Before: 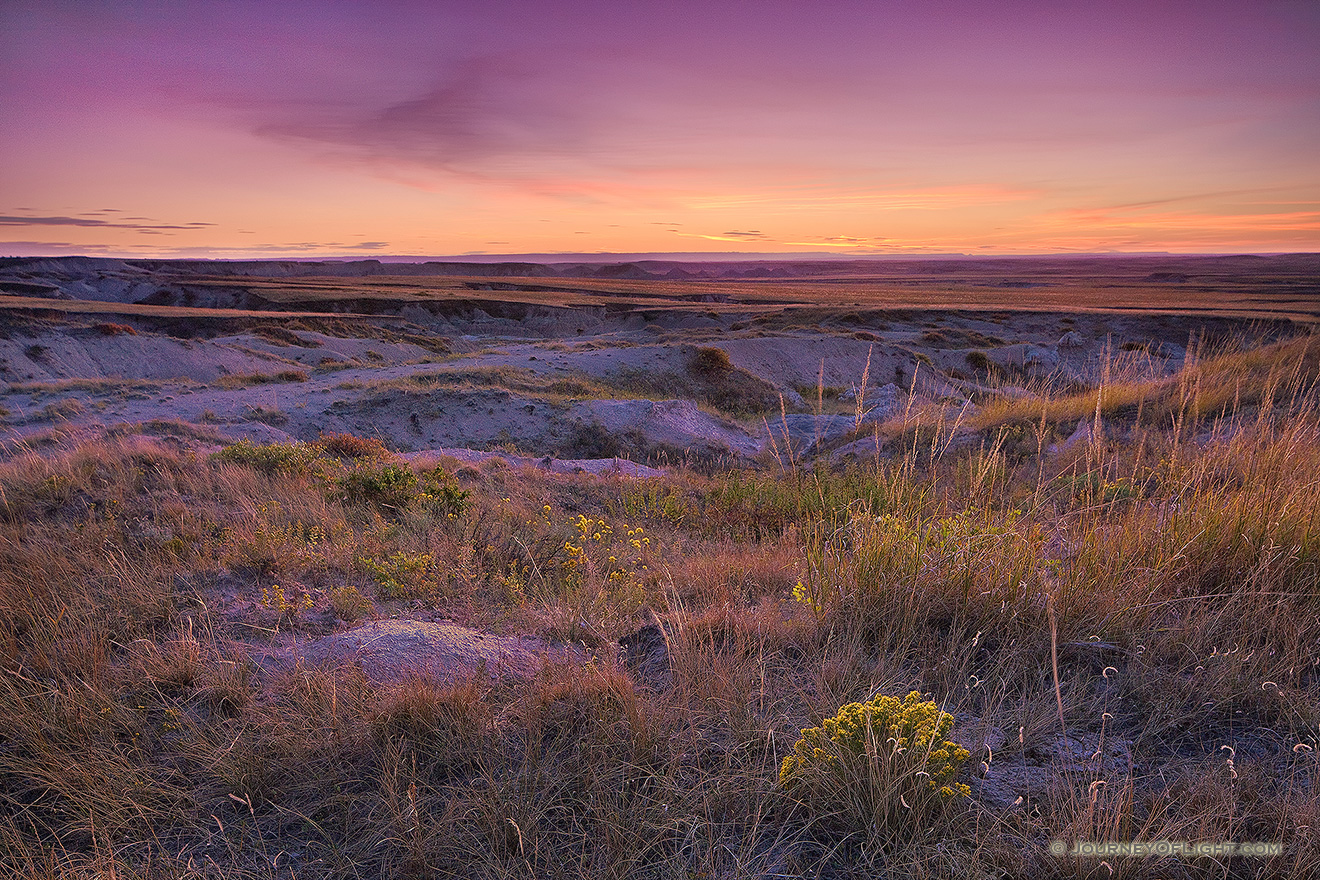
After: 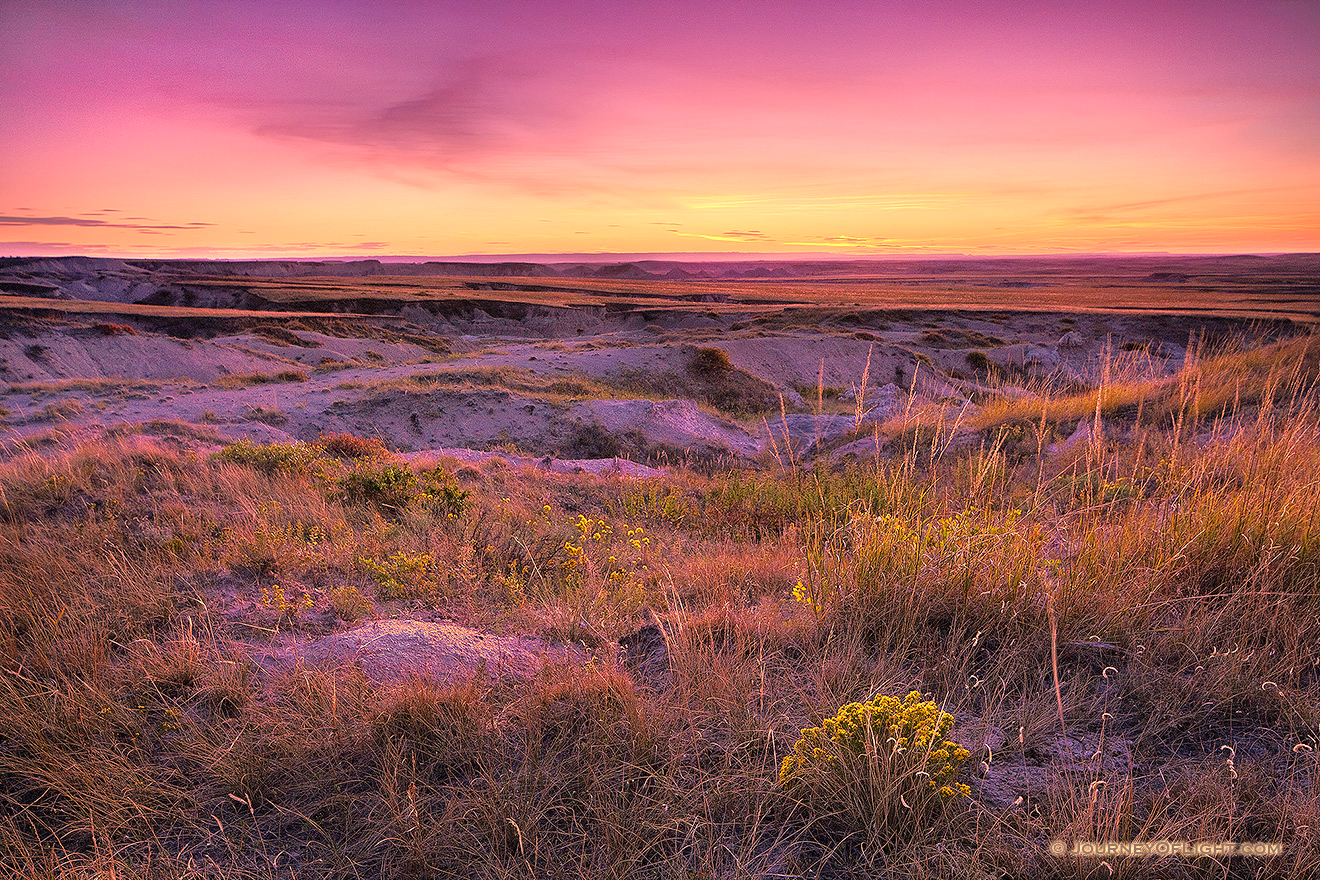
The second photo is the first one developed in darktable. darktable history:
tone equalizer: -8 EV -0.753 EV, -7 EV -0.698 EV, -6 EV -0.616 EV, -5 EV -0.37 EV, -3 EV 0.389 EV, -2 EV 0.6 EV, -1 EV 0.695 EV, +0 EV 0.756 EV
color correction: highlights a* 21.17, highlights b* 19.55
